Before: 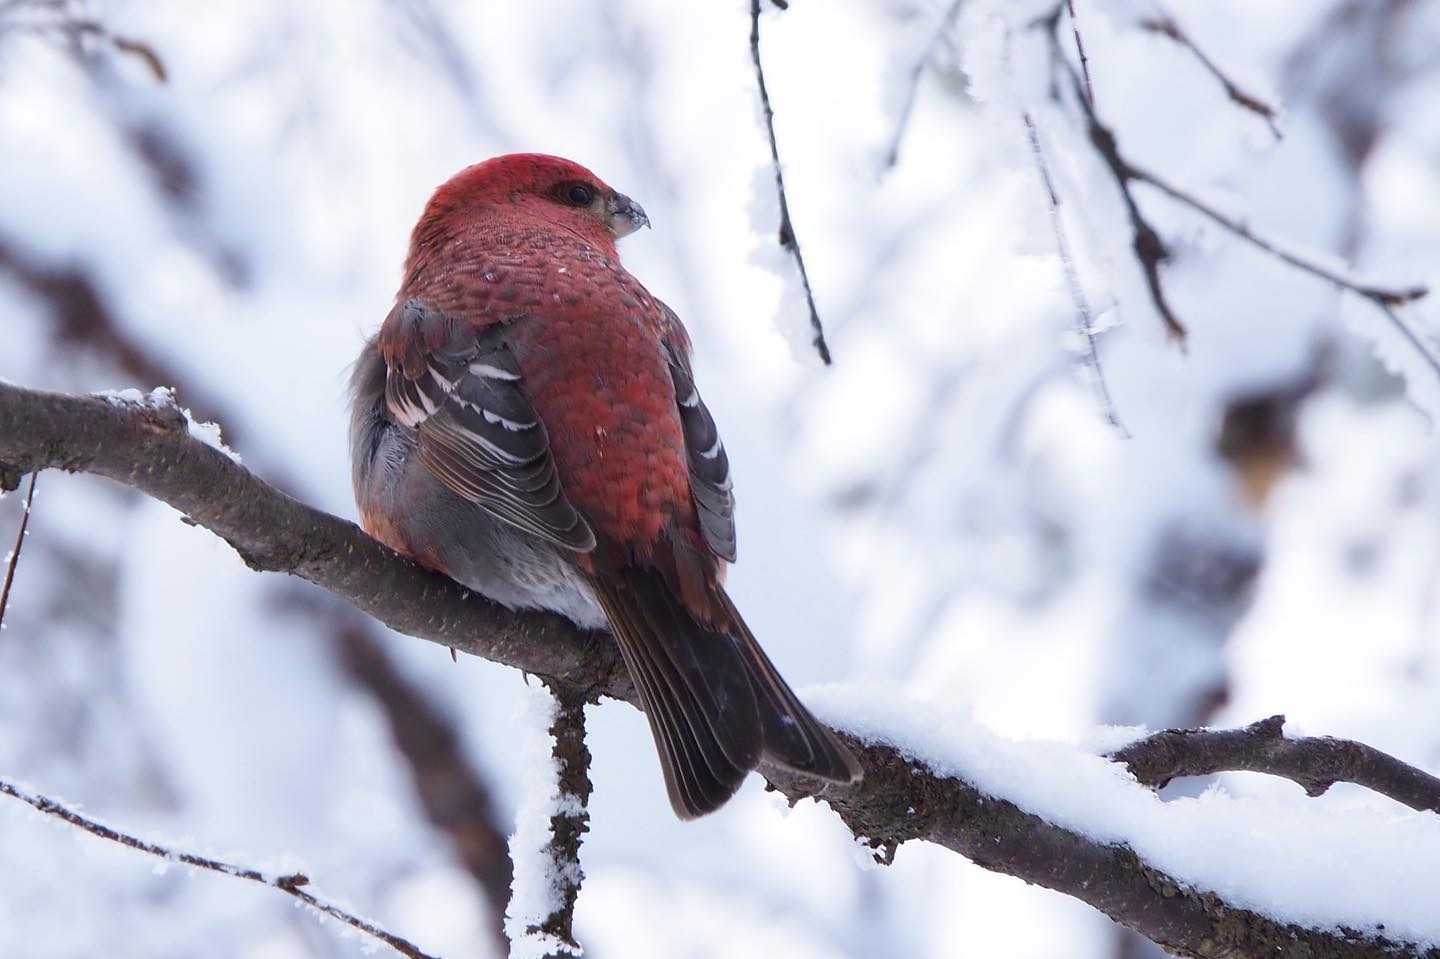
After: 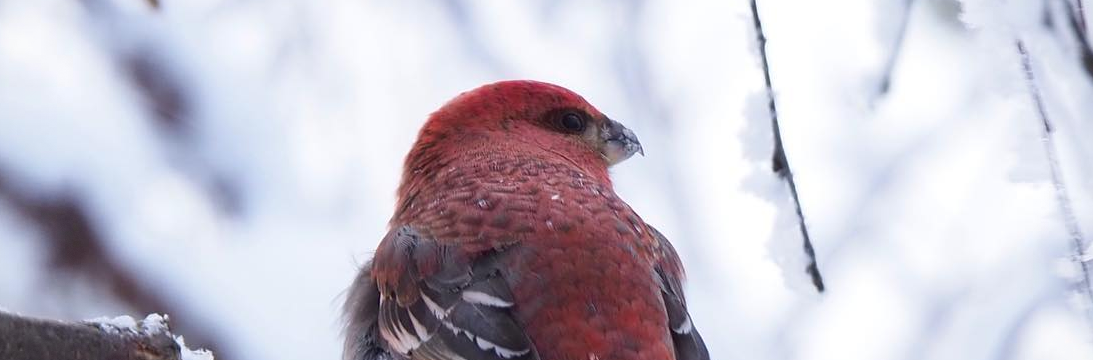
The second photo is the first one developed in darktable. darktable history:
vignetting: fall-off start 85.95%, fall-off radius 80.29%, brightness -0.325, width/height ratio 1.211, dithering 8-bit output
crop: left 0.546%, top 7.631%, right 23.487%, bottom 54.794%
